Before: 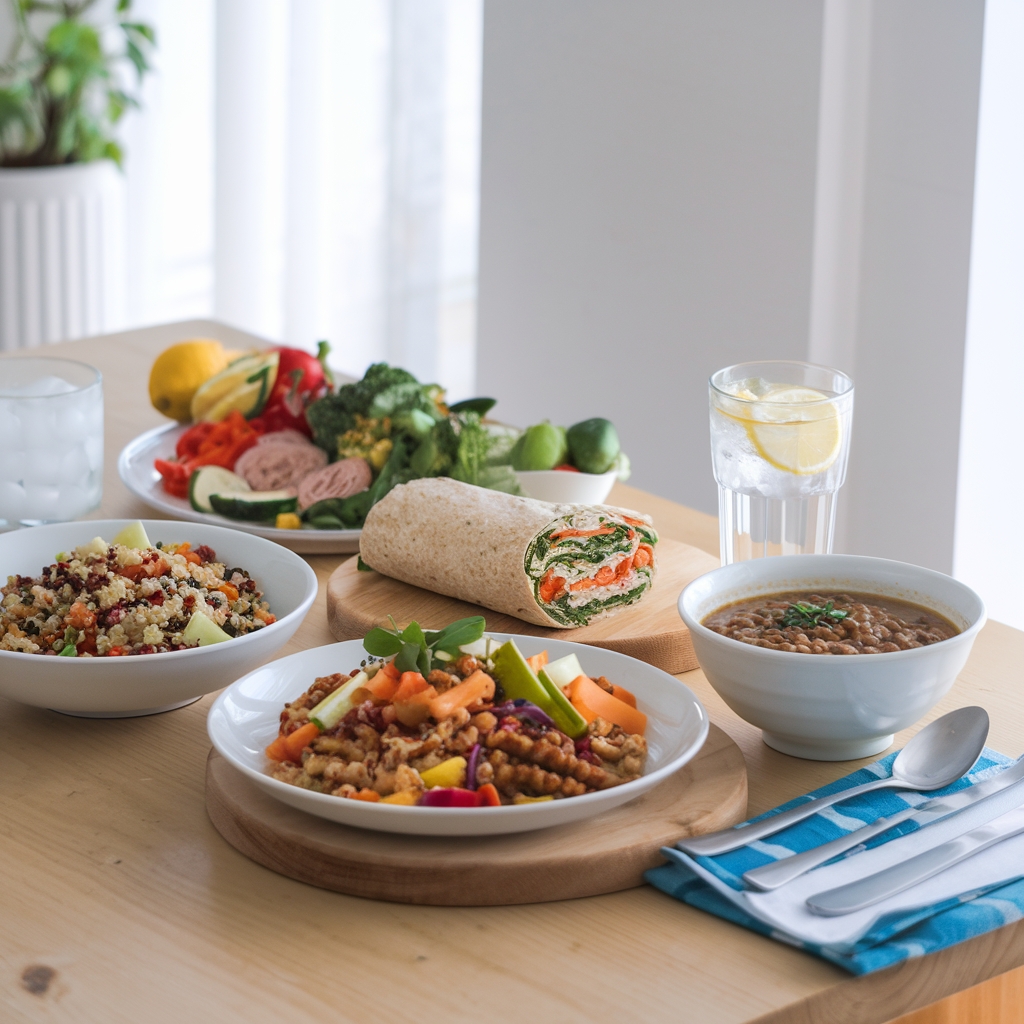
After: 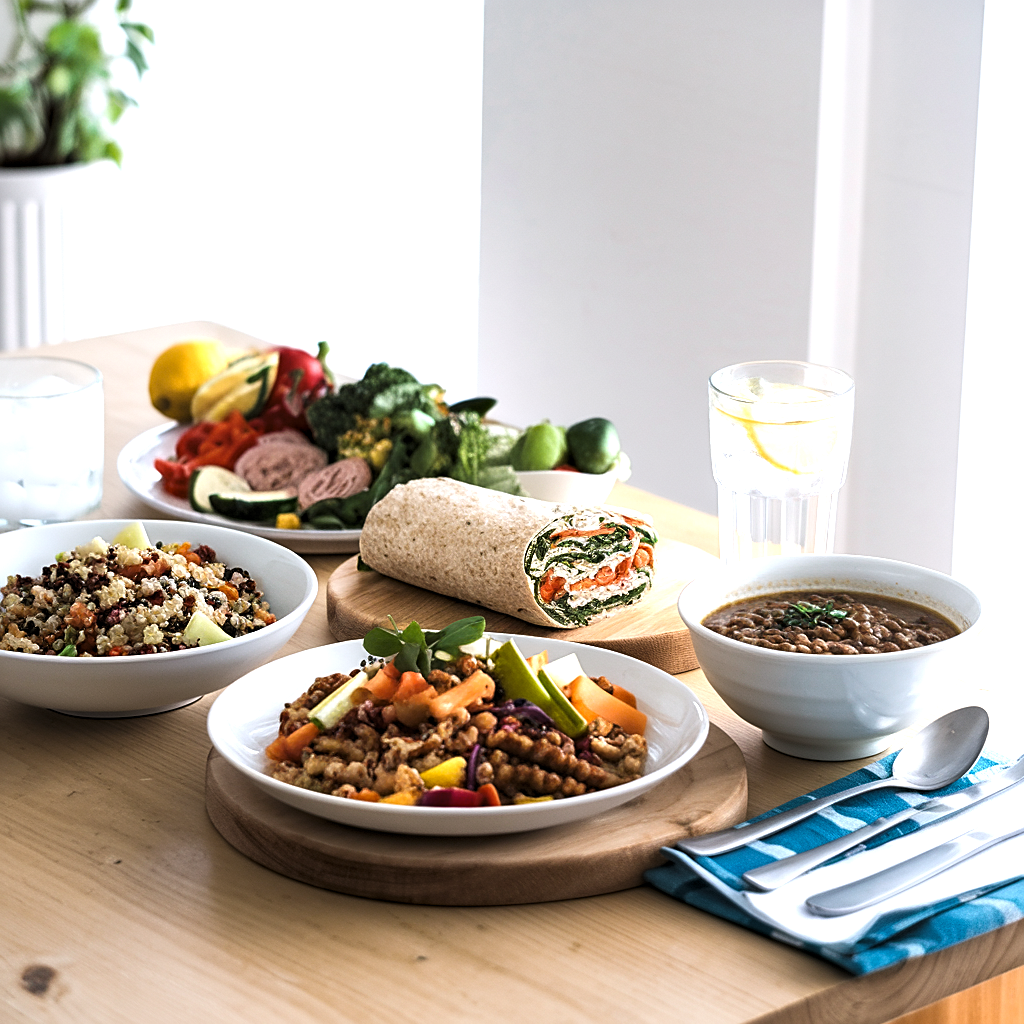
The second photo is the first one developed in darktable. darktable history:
haze removal: compatibility mode true, adaptive false
sharpen: on, module defaults
levels: levels [0.044, 0.475, 0.791]
